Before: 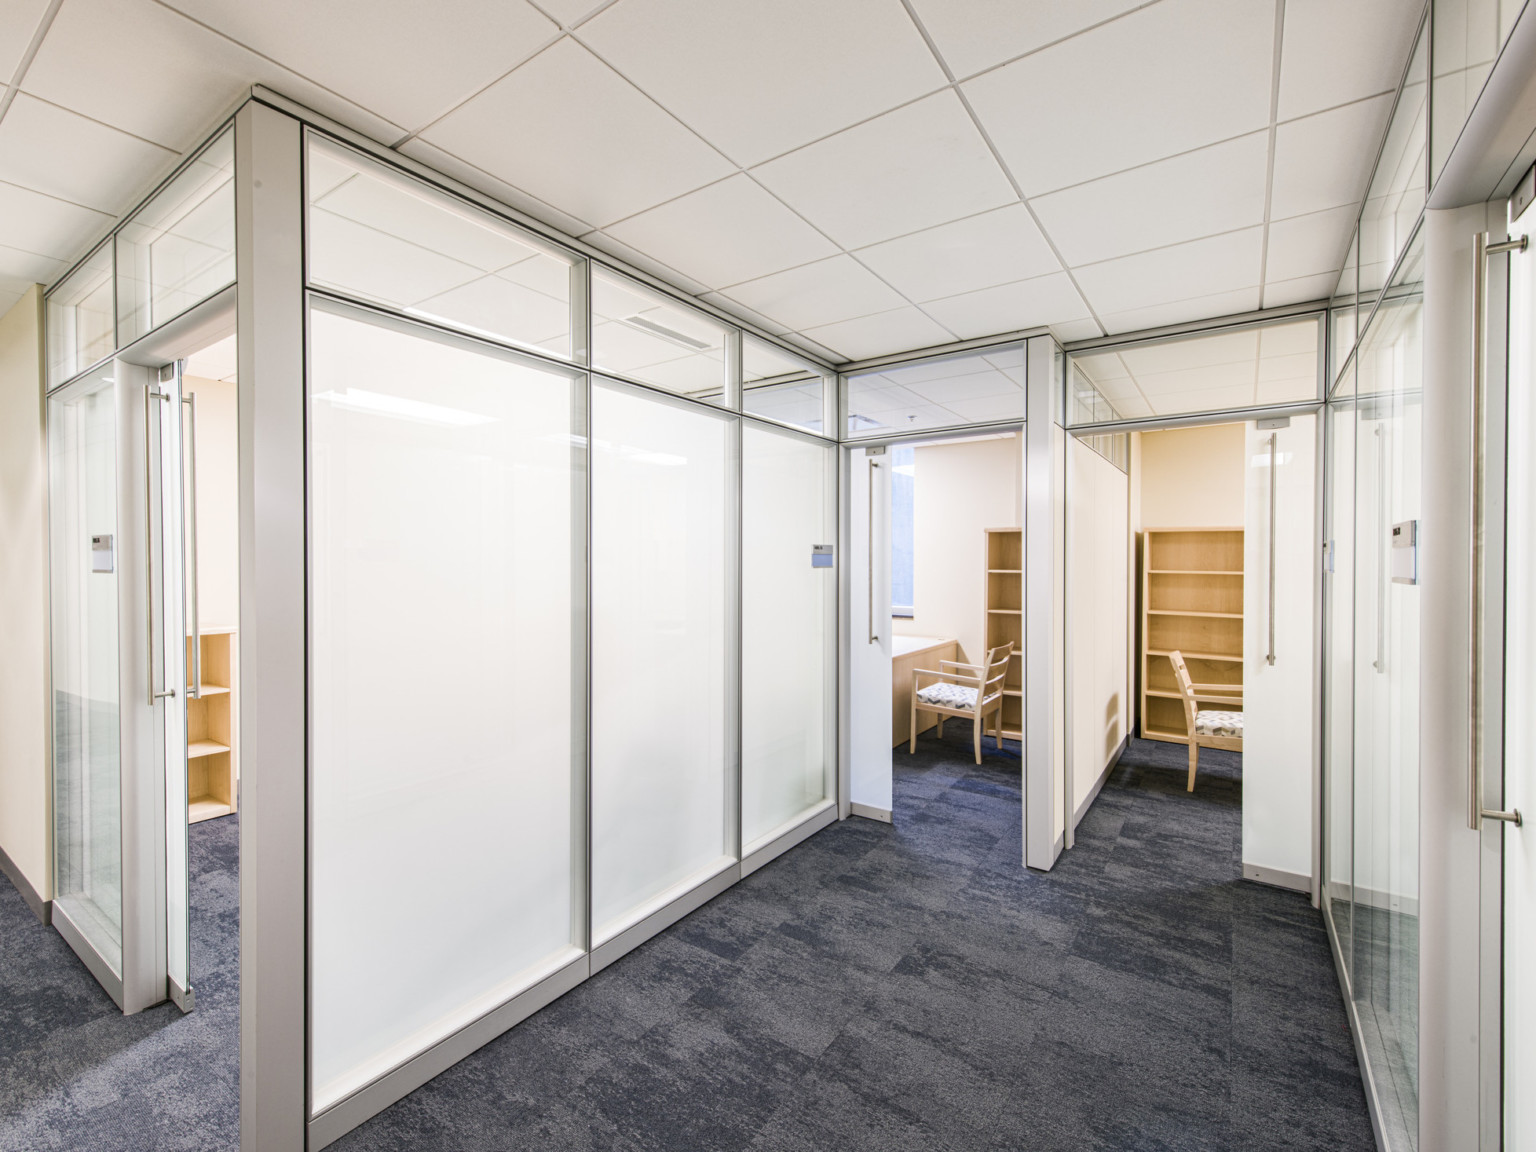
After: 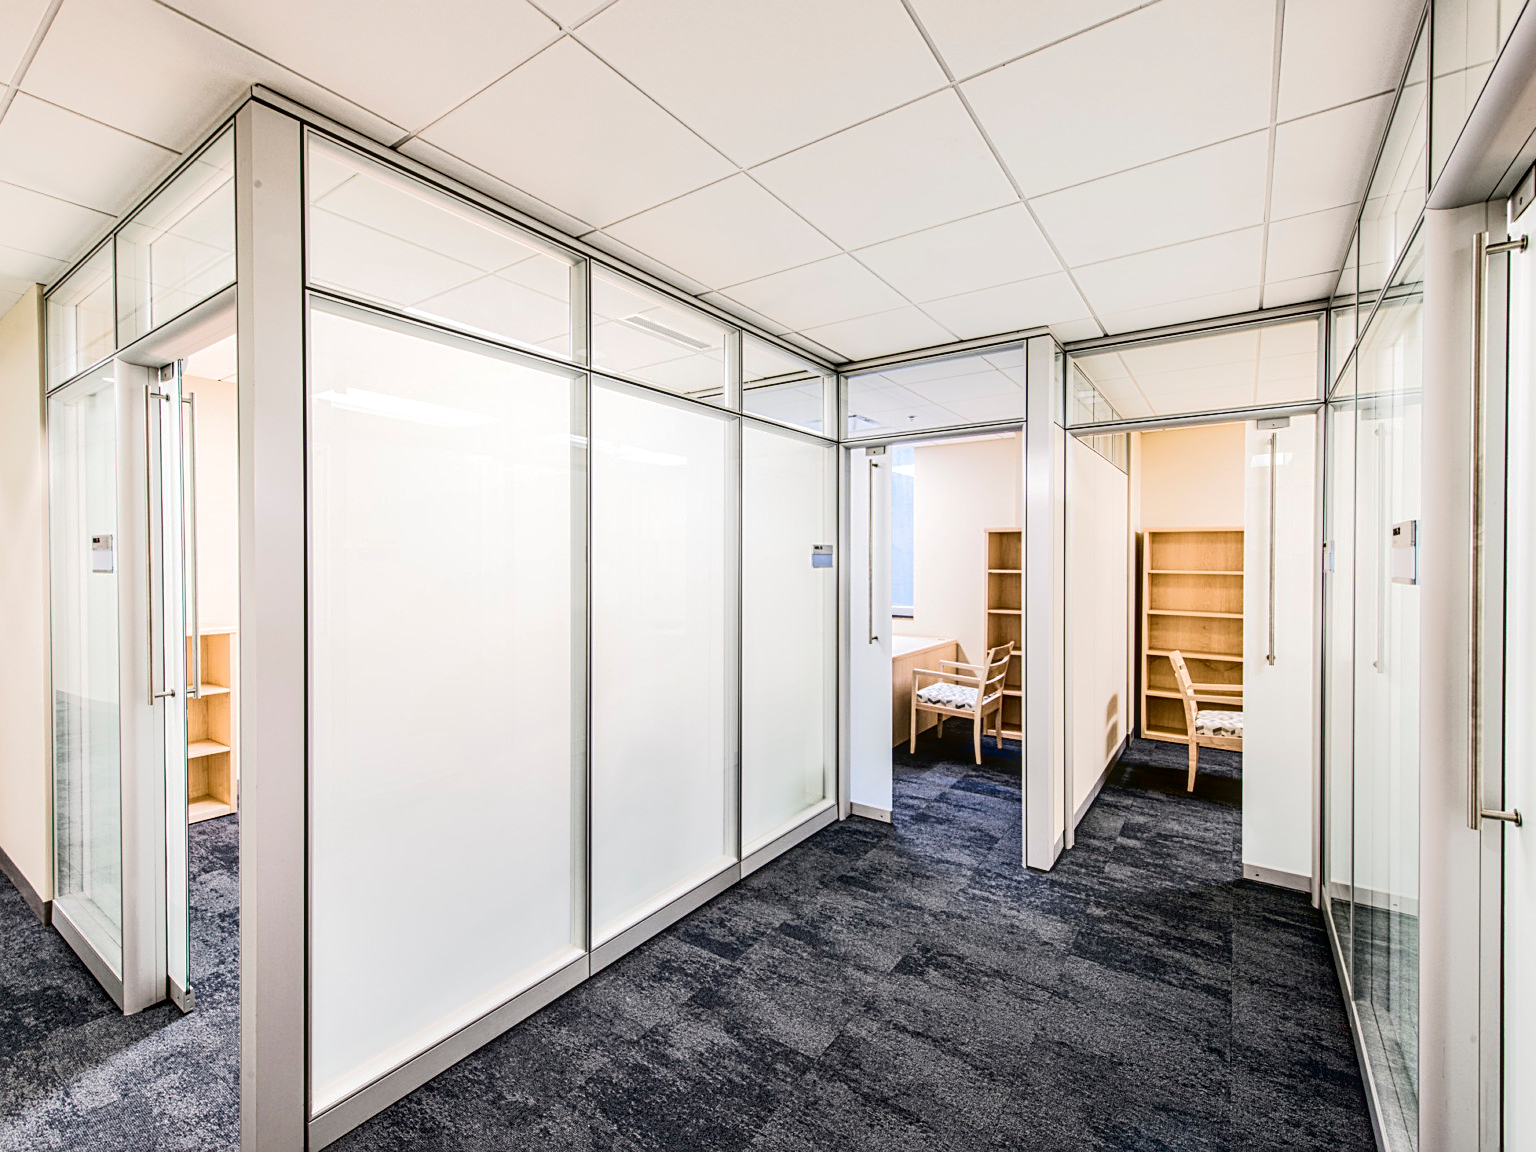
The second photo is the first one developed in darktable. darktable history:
tone curve: curves: ch0 [(0, 0) (0.003, 0.001) (0.011, 0.001) (0.025, 0.001) (0.044, 0.001) (0.069, 0.003) (0.1, 0.007) (0.136, 0.013) (0.177, 0.032) (0.224, 0.083) (0.277, 0.157) (0.335, 0.237) (0.399, 0.334) (0.468, 0.446) (0.543, 0.562) (0.623, 0.683) (0.709, 0.801) (0.801, 0.869) (0.898, 0.918) (1, 1)], color space Lab, independent channels, preserve colors none
tone equalizer: edges refinement/feathering 500, mask exposure compensation -1.57 EV, preserve details no
contrast equalizer: octaves 7, y [[0.5 ×6], [0.5 ×6], [0.5, 0.5, 0.501, 0.545, 0.707, 0.863], [0 ×6], [0 ×6]]
local contrast: on, module defaults
sharpen: on, module defaults
